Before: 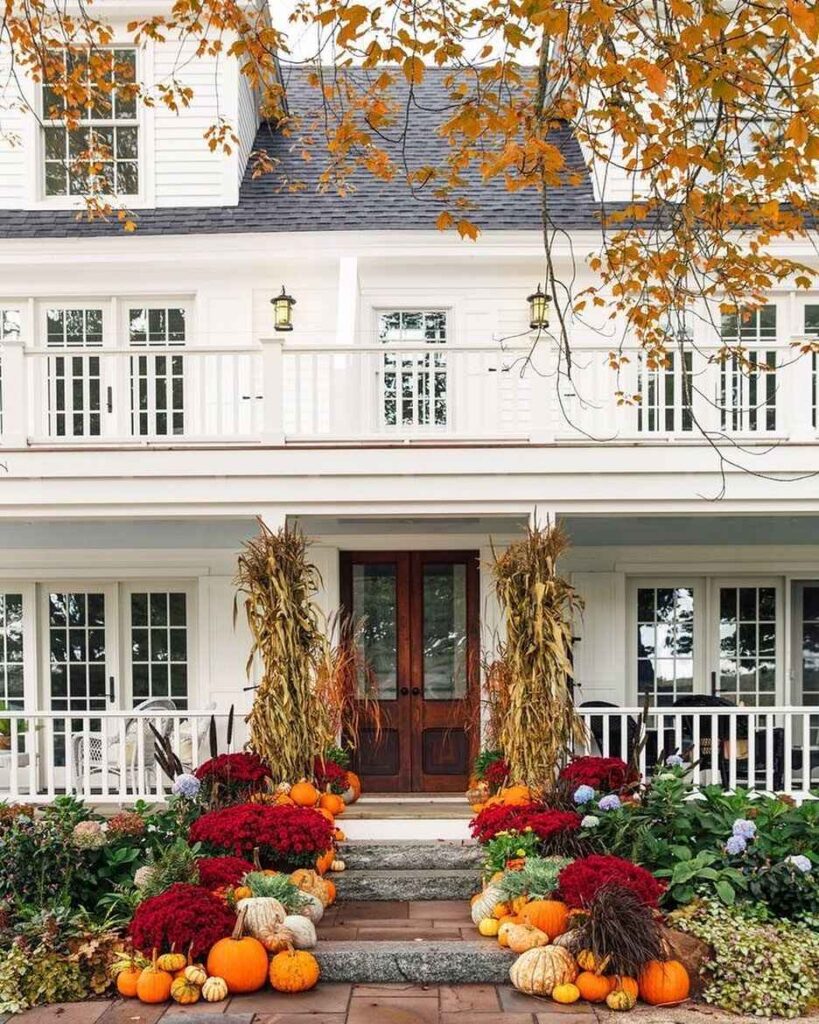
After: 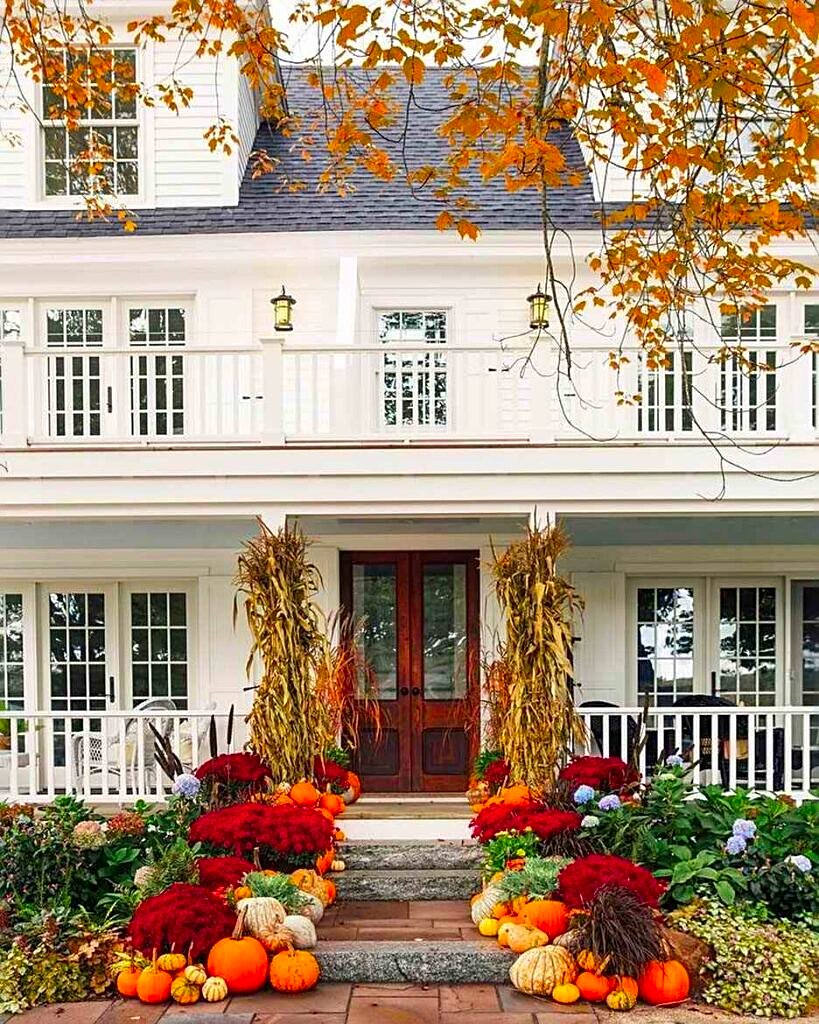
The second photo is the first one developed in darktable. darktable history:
contrast brightness saturation: saturation 0.518
sharpen: on, module defaults
